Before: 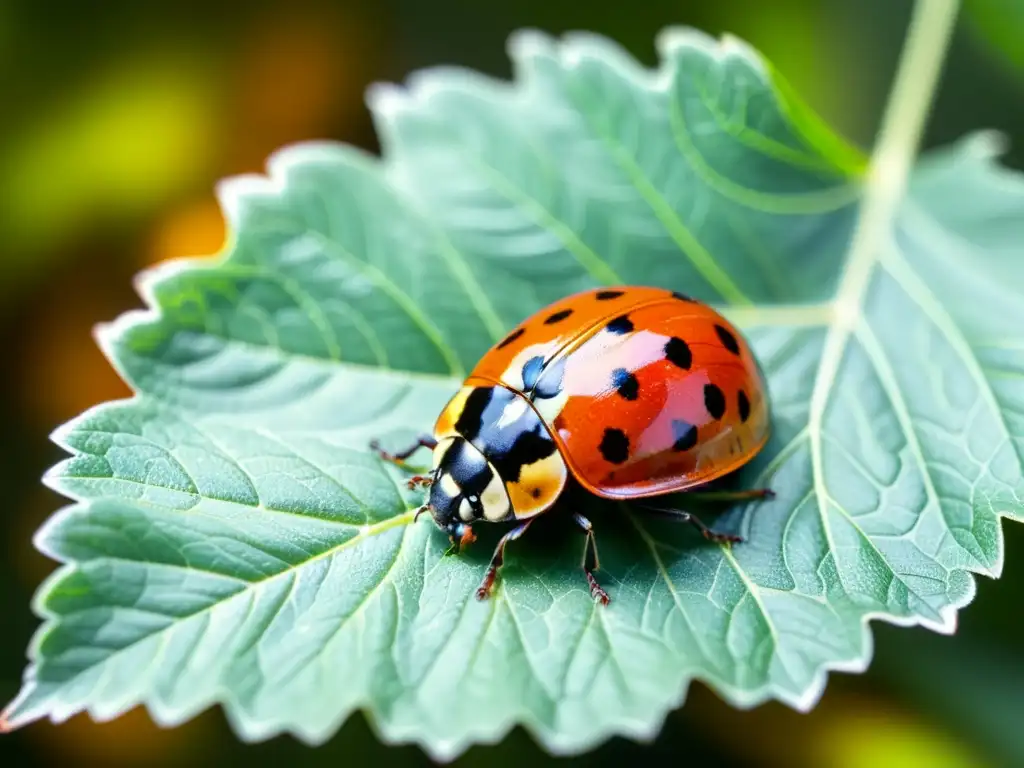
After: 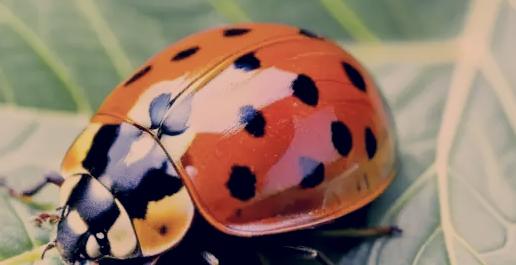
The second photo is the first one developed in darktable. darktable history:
color correction: highlights a* 19.62, highlights b* 27.77, shadows a* 3.34, shadows b* -17.12, saturation 0.737
filmic rgb: black relative exposure -8.75 EV, white relative exposure 4.98 EV, target black luminance 0%, hardness 3.76, latitude 65.6%, contrast 0.829, shadows ↔ highlights balance 19.8%
crop: left 36.429%, top 34.366%, right 13.131%, bottom 31.1%
